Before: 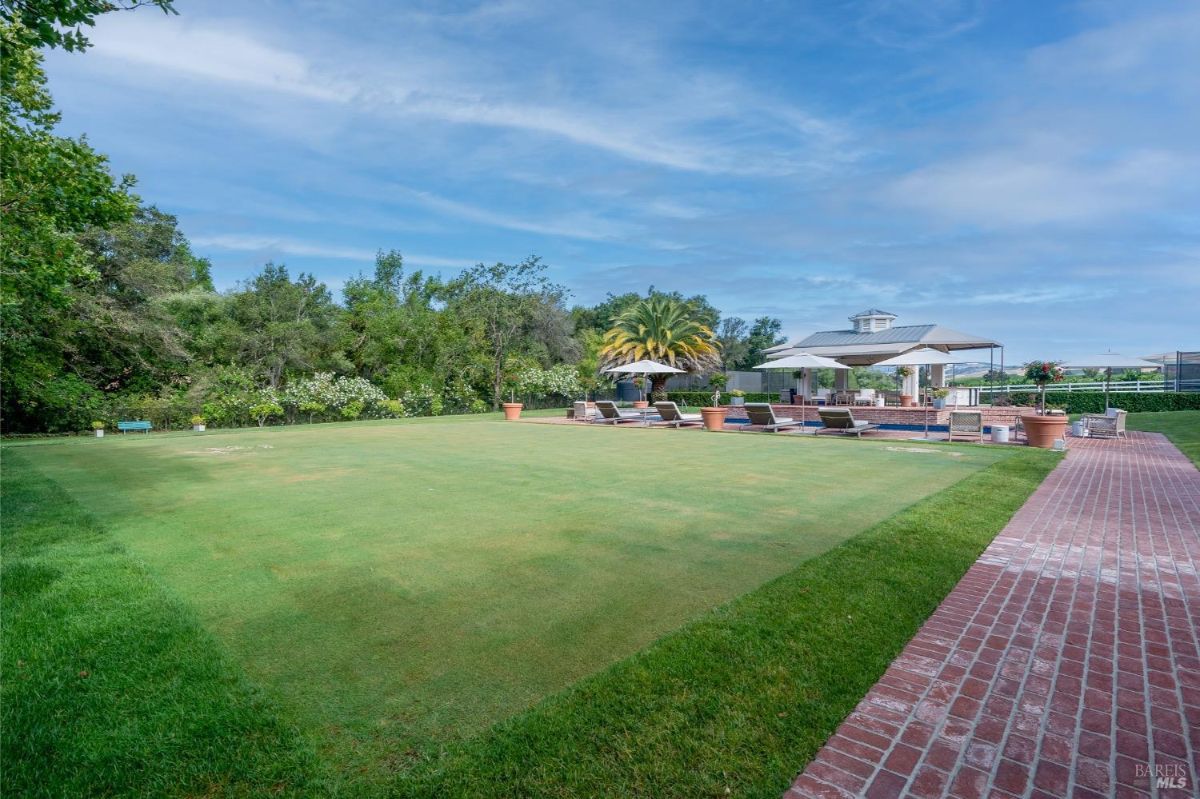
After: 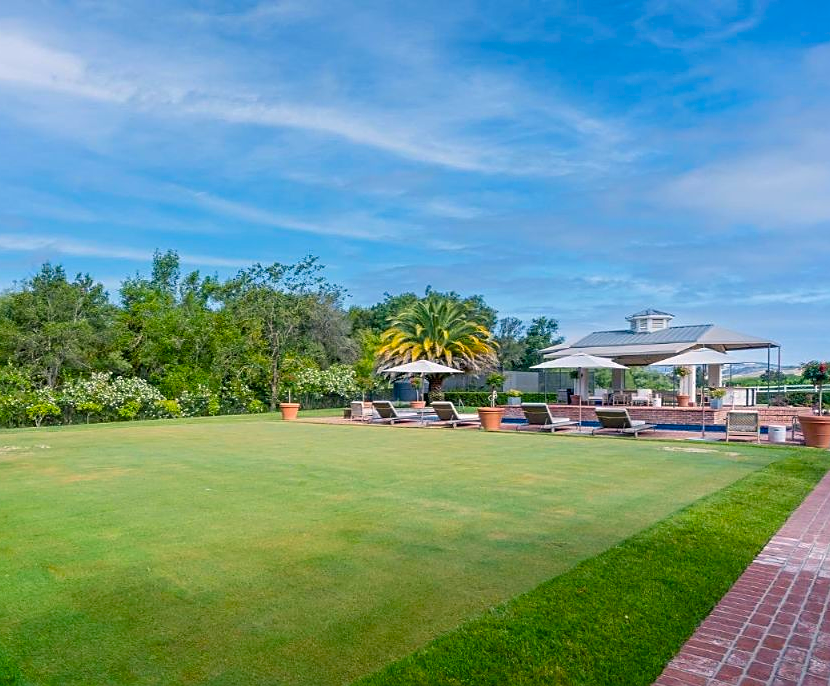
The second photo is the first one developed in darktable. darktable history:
crop: left 18.63%, right 12.139%, bottom 14.113%
sharpen: on, module defaults
color balance rgb: highlights gain › chroma 1.344%, highlights gain › hue 55.7°, perceptual saturation grading › global saturation 25.866%, global vibrance 24.361%
